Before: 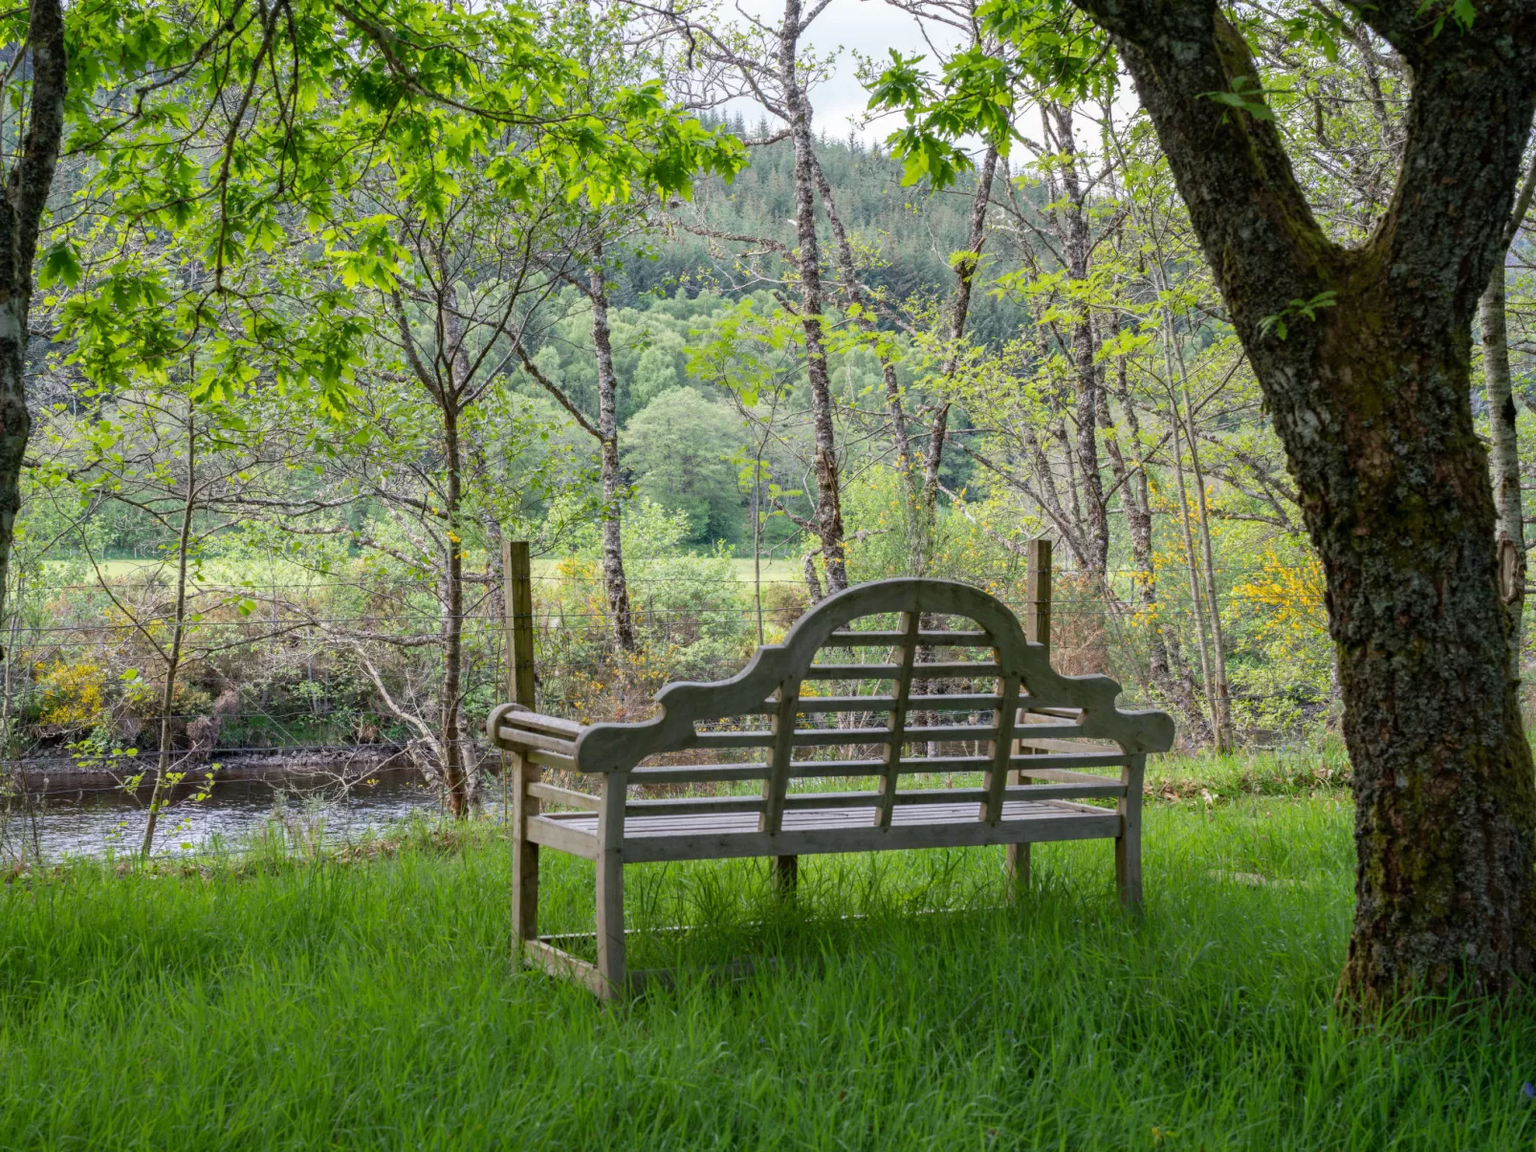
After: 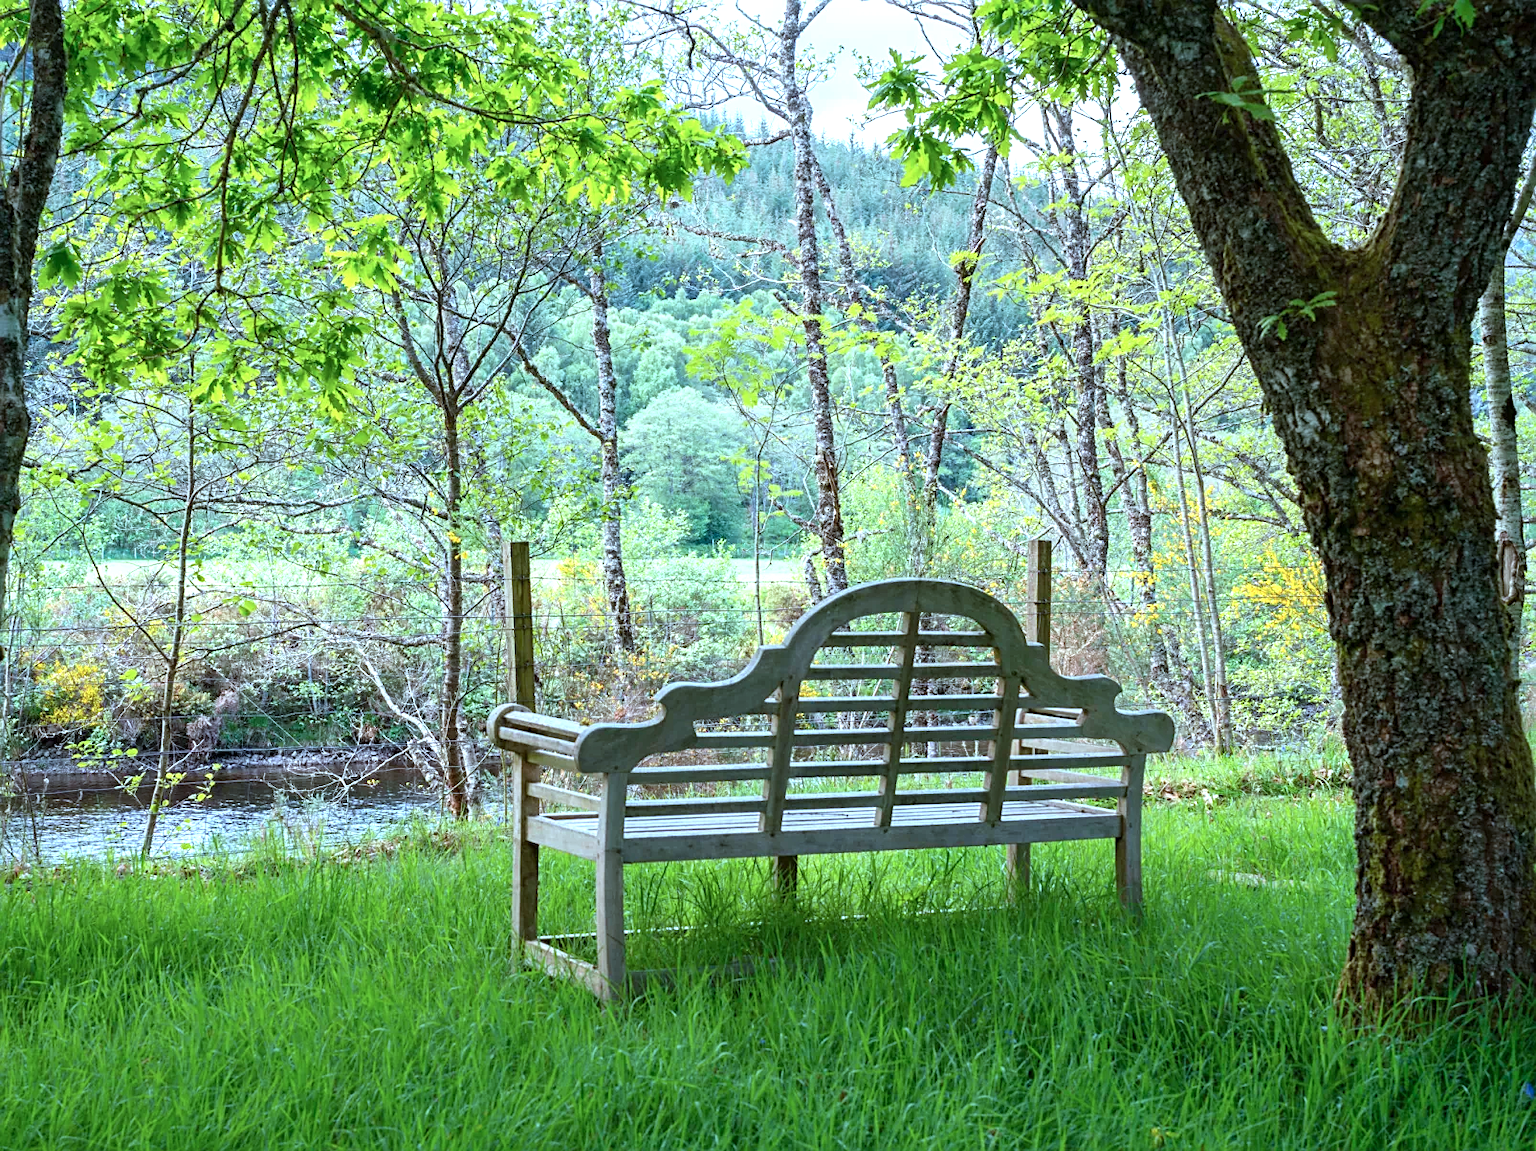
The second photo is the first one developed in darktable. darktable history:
sharpen: amount 0.496
contrast brightness saturation: contrast 0.072
exposure: exposure 0.817 EV, compensate highlight preservation false
color balance rgb: shadows lift › chroma 0.719%, shadows lift › hue 112.76°, perceptual saturation grading › global saturation 0.935%, global vibrance 20%
color correction: highlights a* -9.84, highlights b* -21.48
crop: bottom 0.063%
